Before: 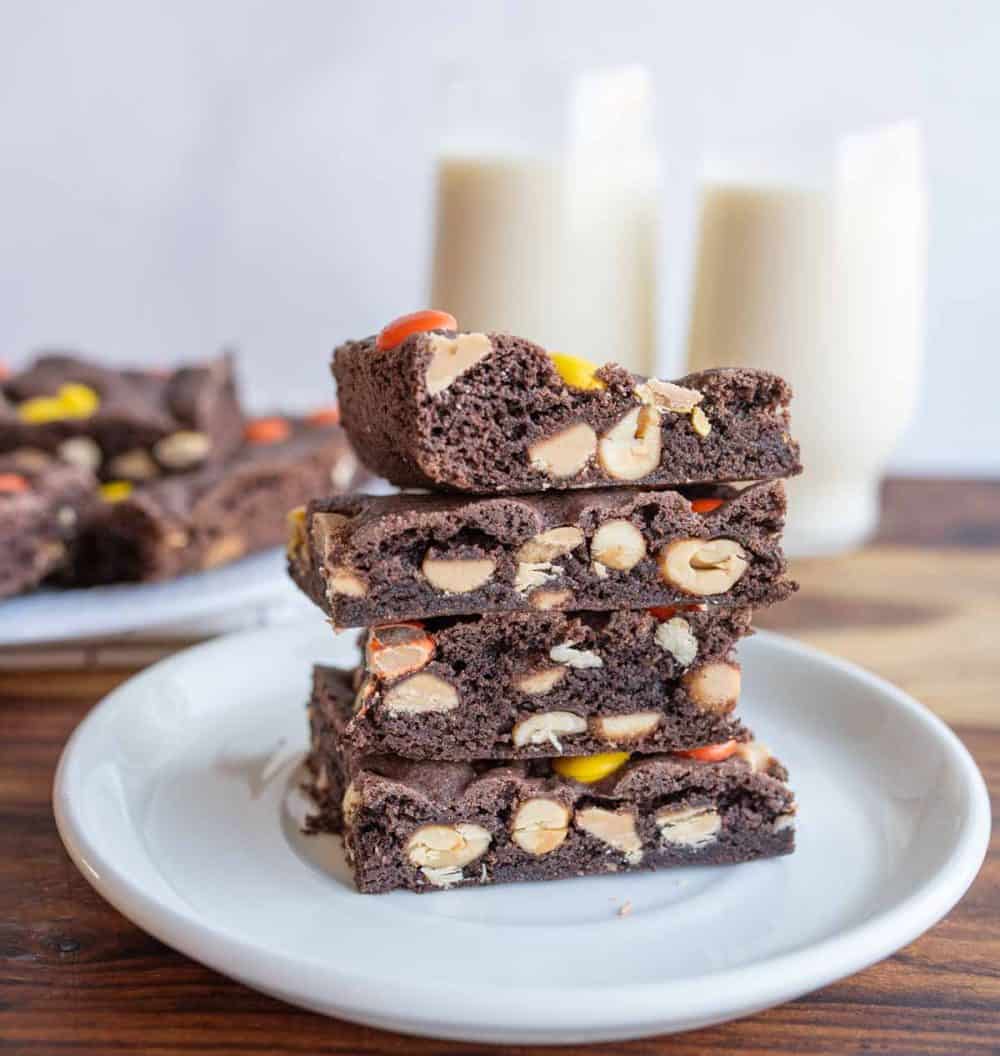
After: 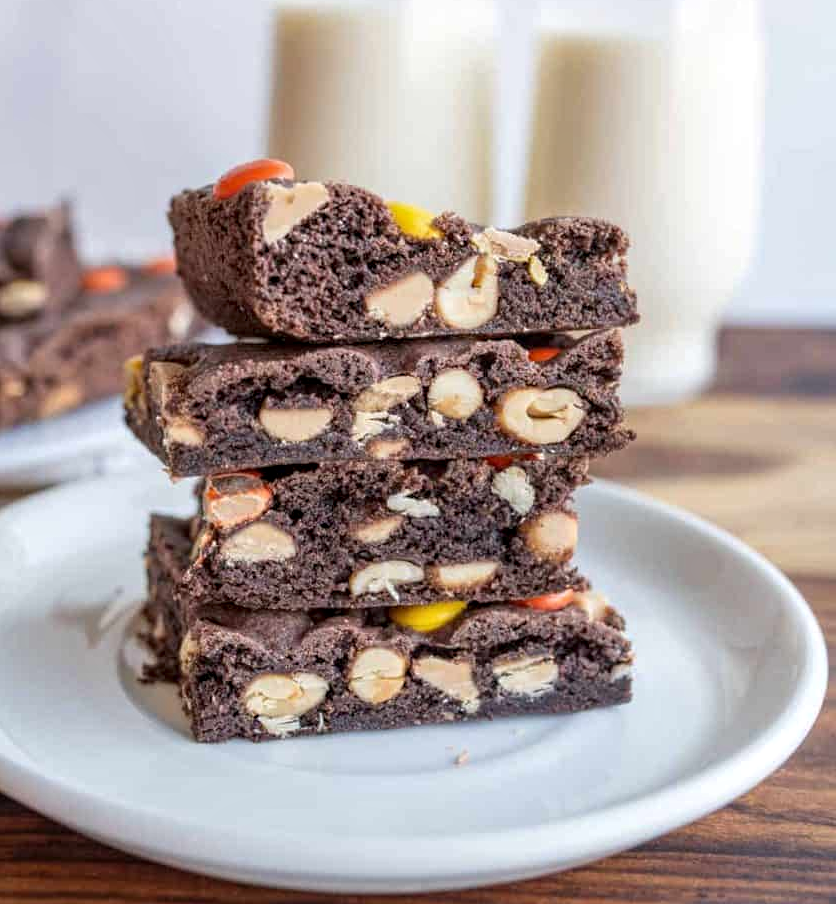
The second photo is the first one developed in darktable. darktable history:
crop: left 16.347%, top 14.304%
sharpen: radius 5.339, amount 0.309, threshold 26.49
local contrast: on, module defaults
exposure: black level correction 0.001, compensate highlight preservation false
